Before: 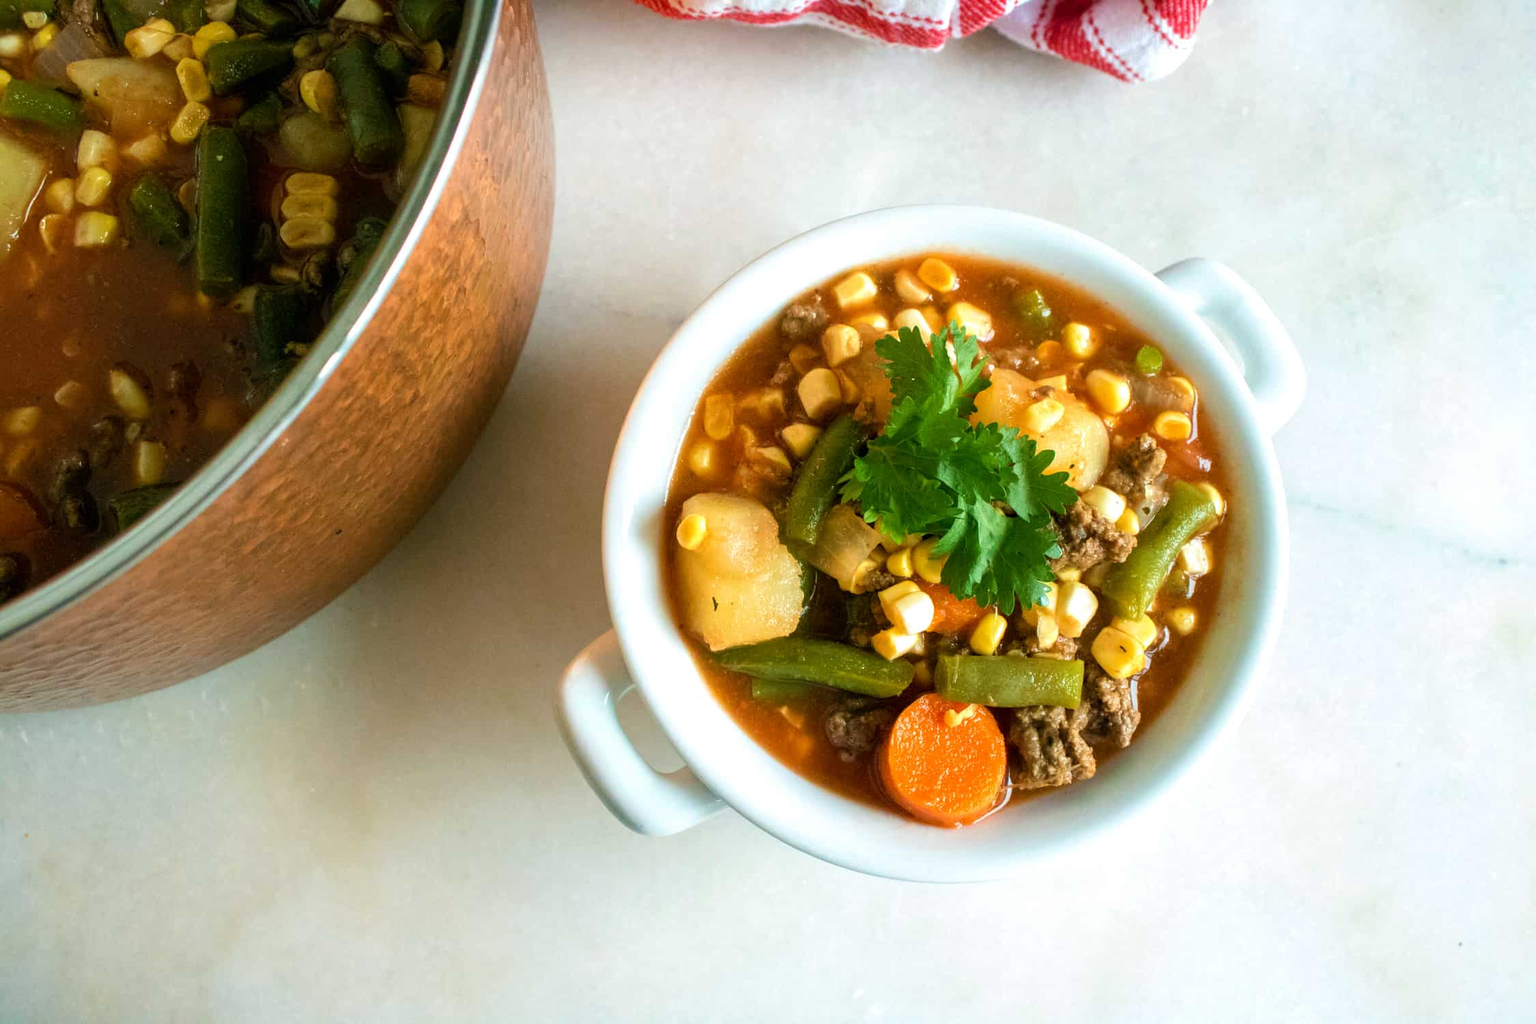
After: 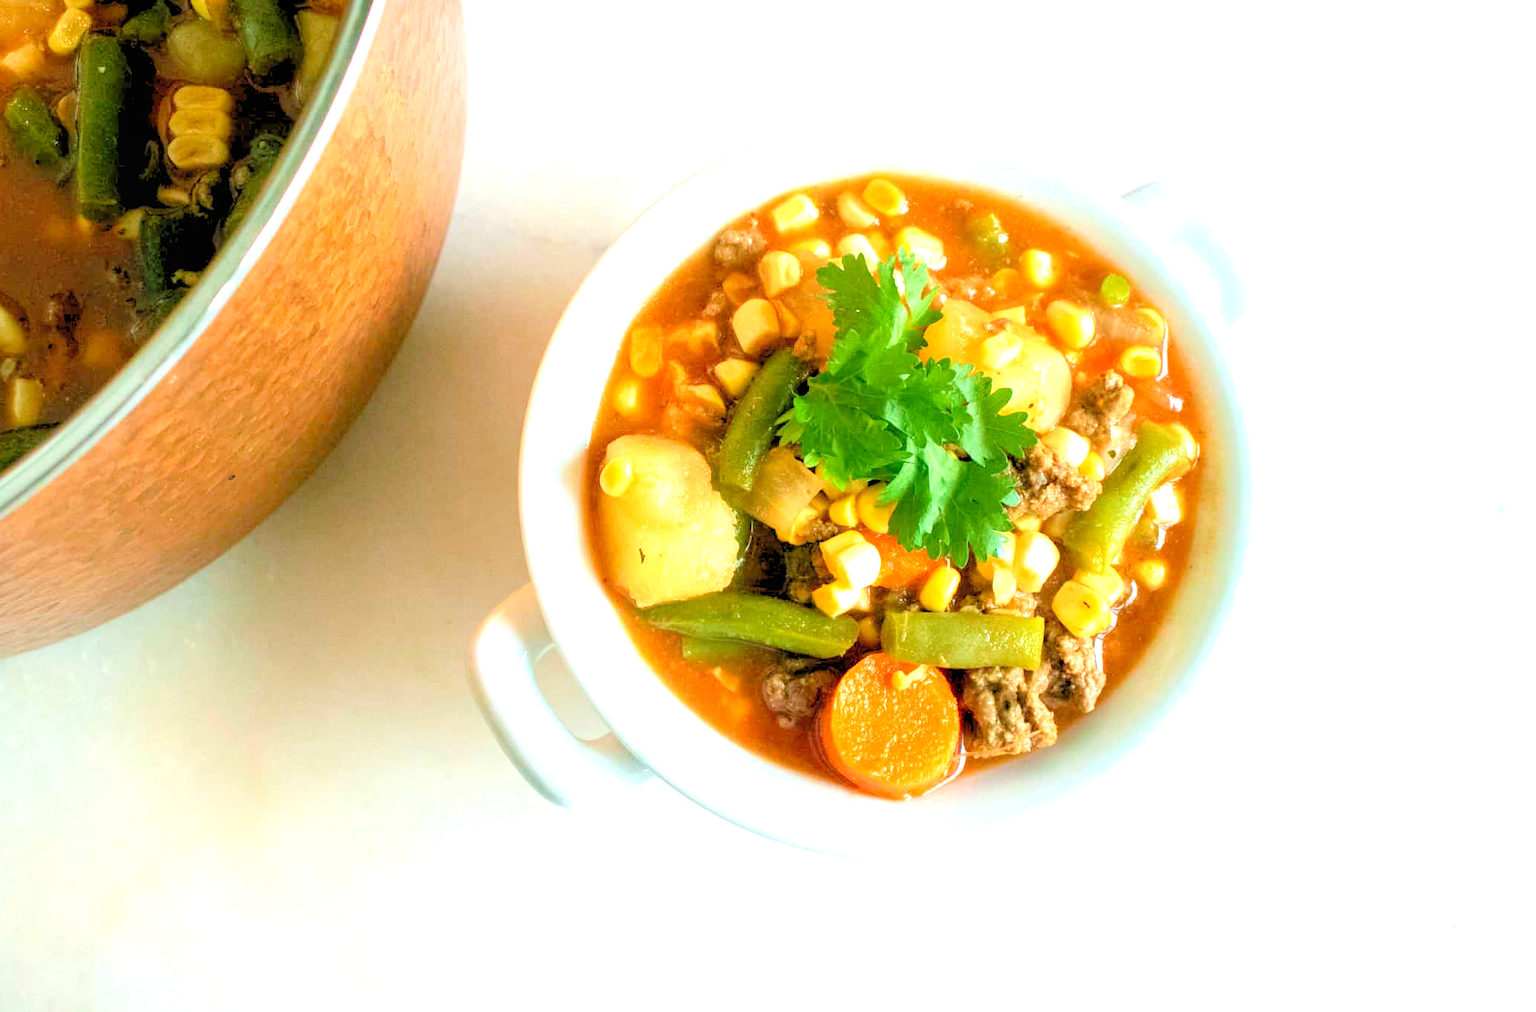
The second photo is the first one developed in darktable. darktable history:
levels: levels [0.072, 0.414, 0.976]
crop and rotate: left 8.262%, top 9.226%
exposure: black level correction 0, exposure 0.7 EV, compensate exposure bias true, compensate highlight preservation false
local contrast: mode bilateral grid, contrast 100, coarseness 100, detail 91%, midtone range 0.2
